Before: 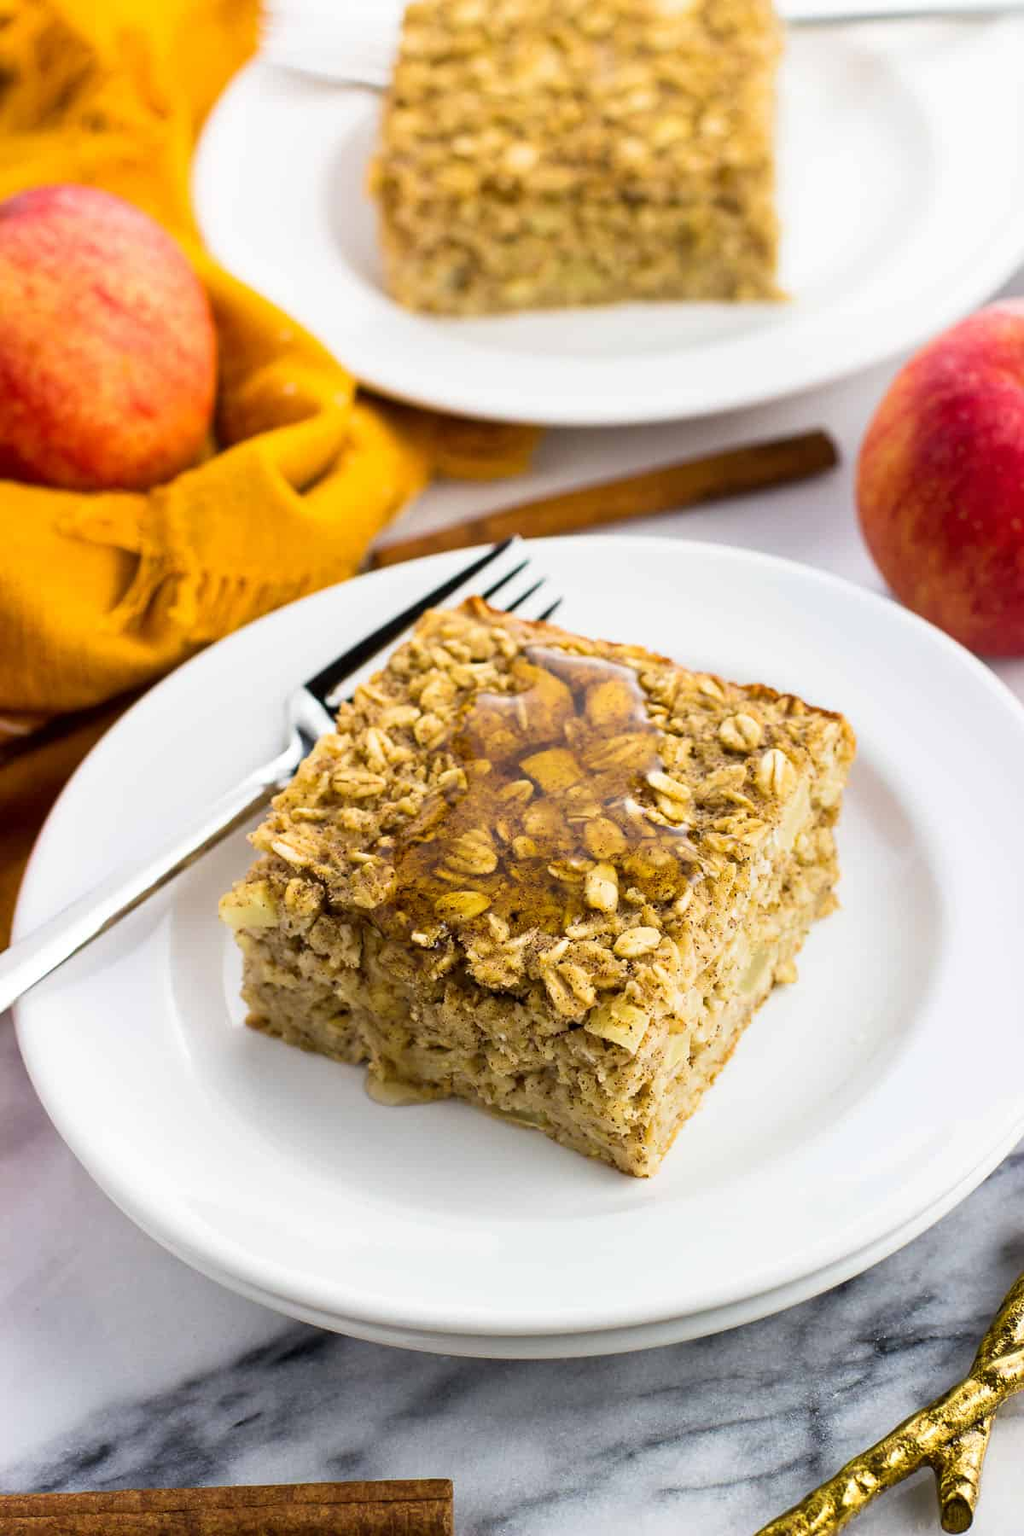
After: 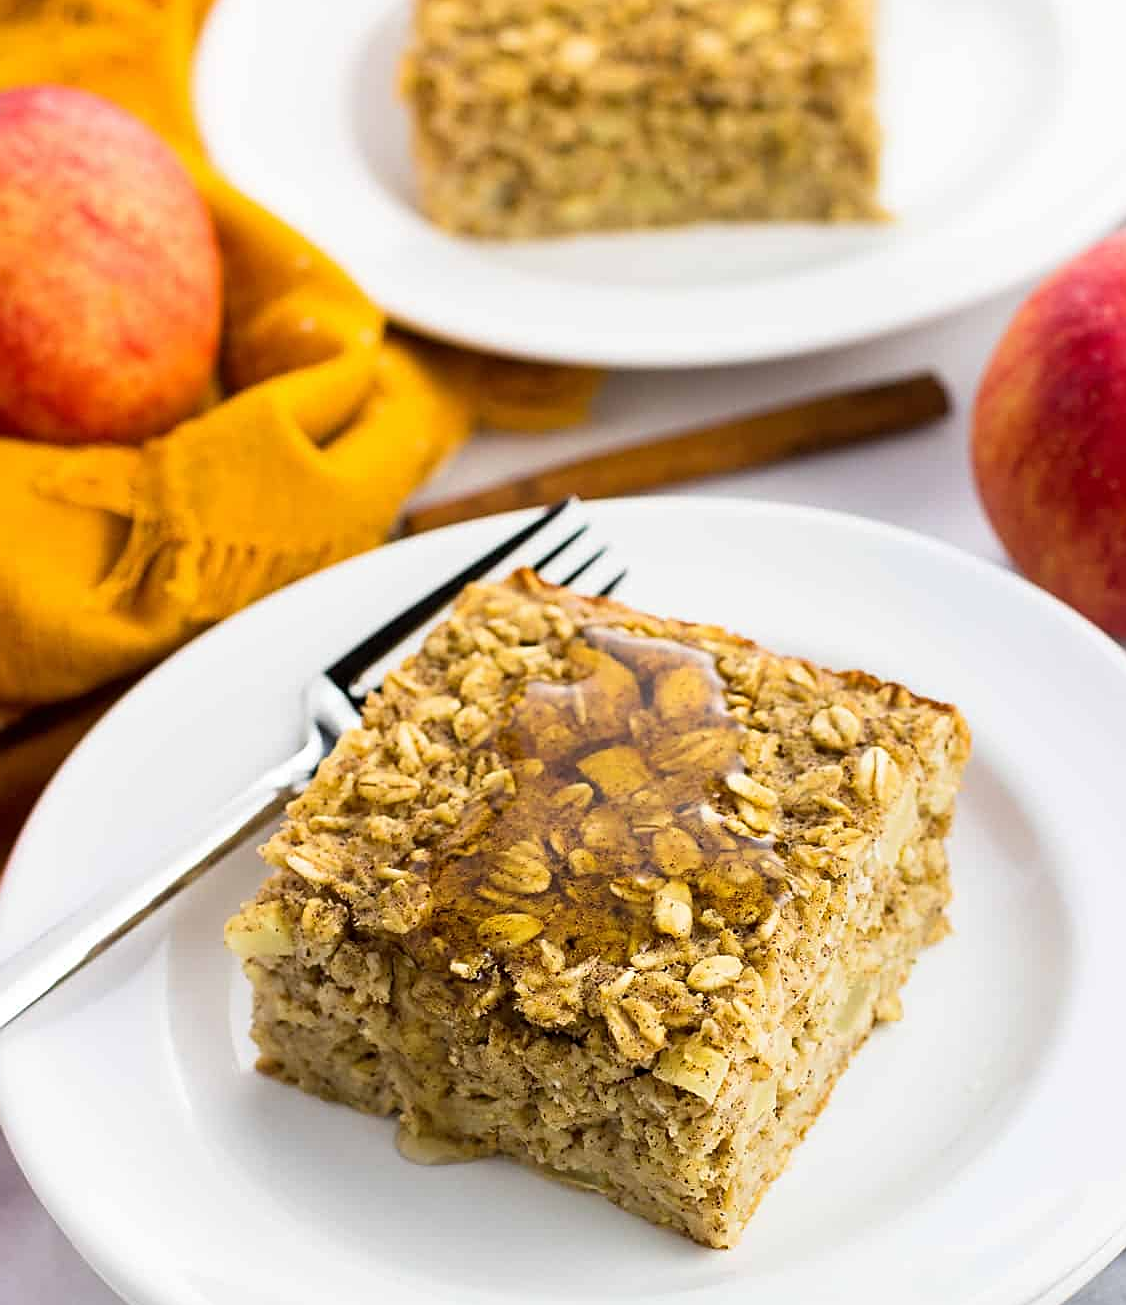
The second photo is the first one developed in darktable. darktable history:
crop: left 2.737%, top 7.287%, right 3.421%, bottom 20.179%
sharpen: on, module defaults
